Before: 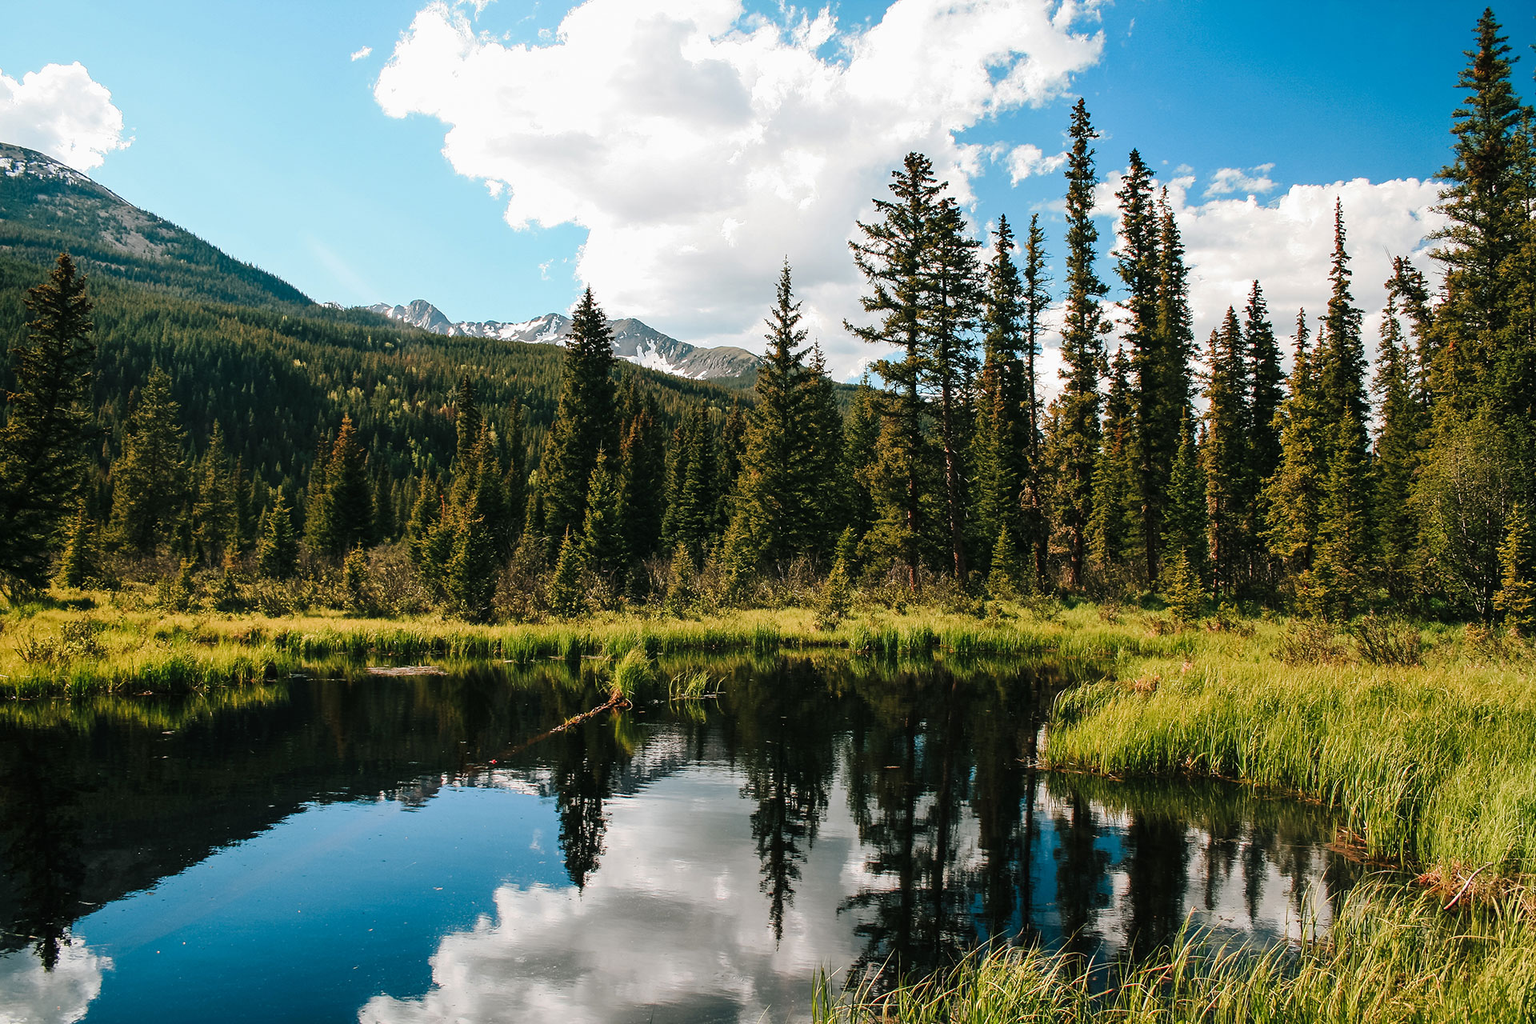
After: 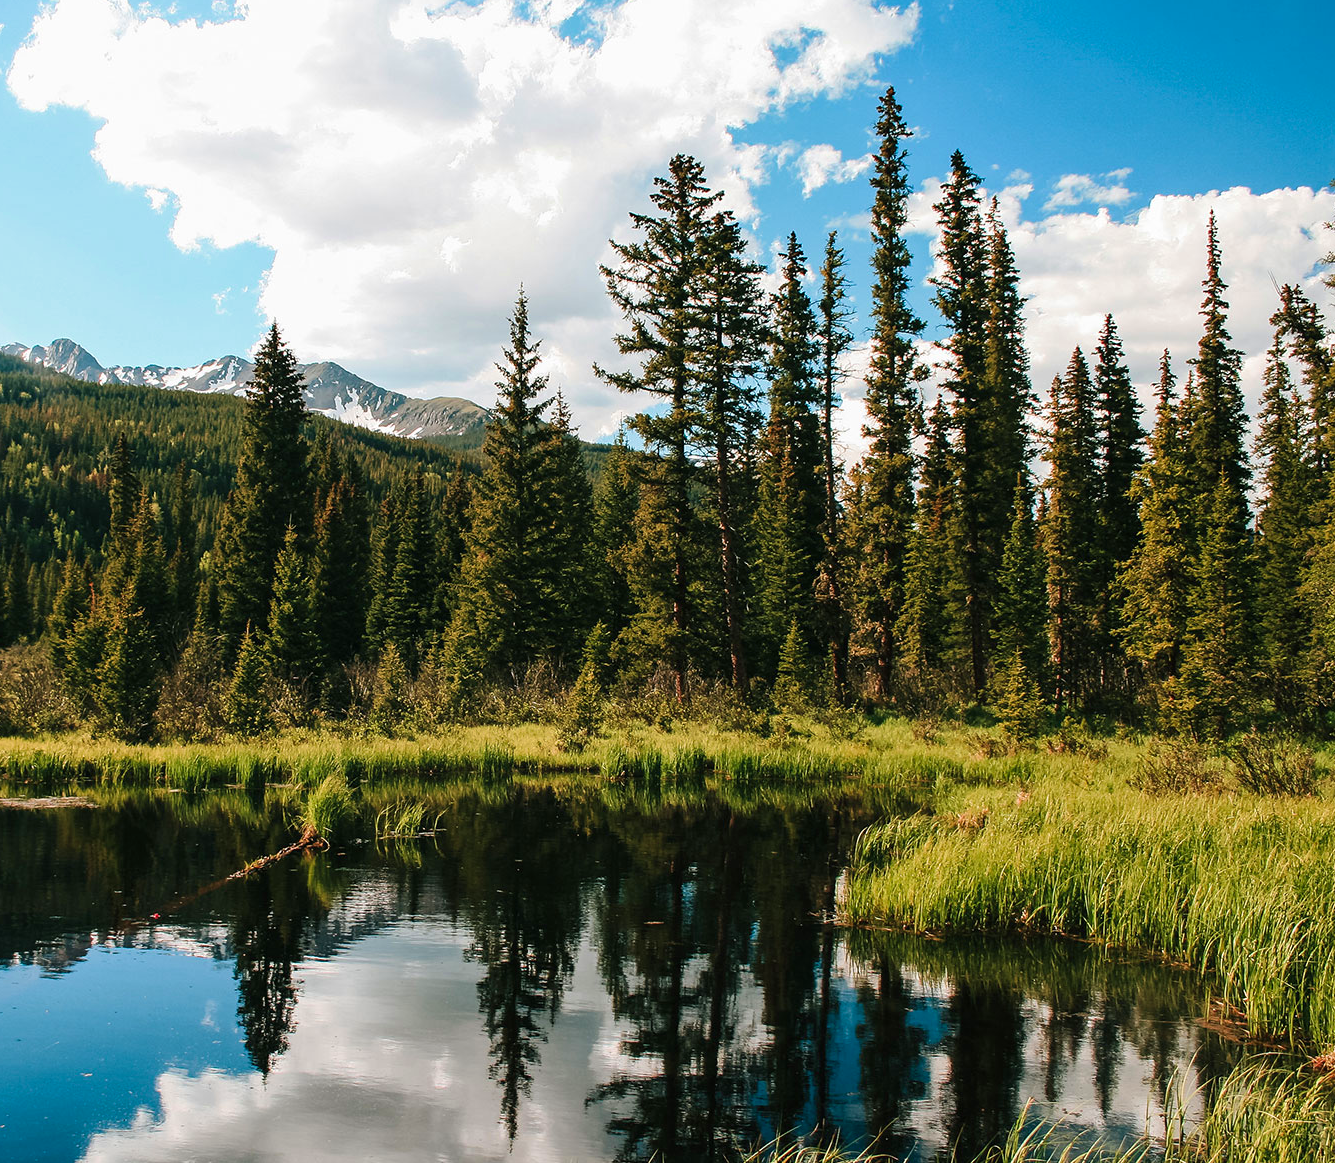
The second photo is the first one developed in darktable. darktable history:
white balance: emerald 1
crop and rotate: left 24.034%, top 2.838%, right 6.406%, bottom 6.299%
velvia: on, module defaults
